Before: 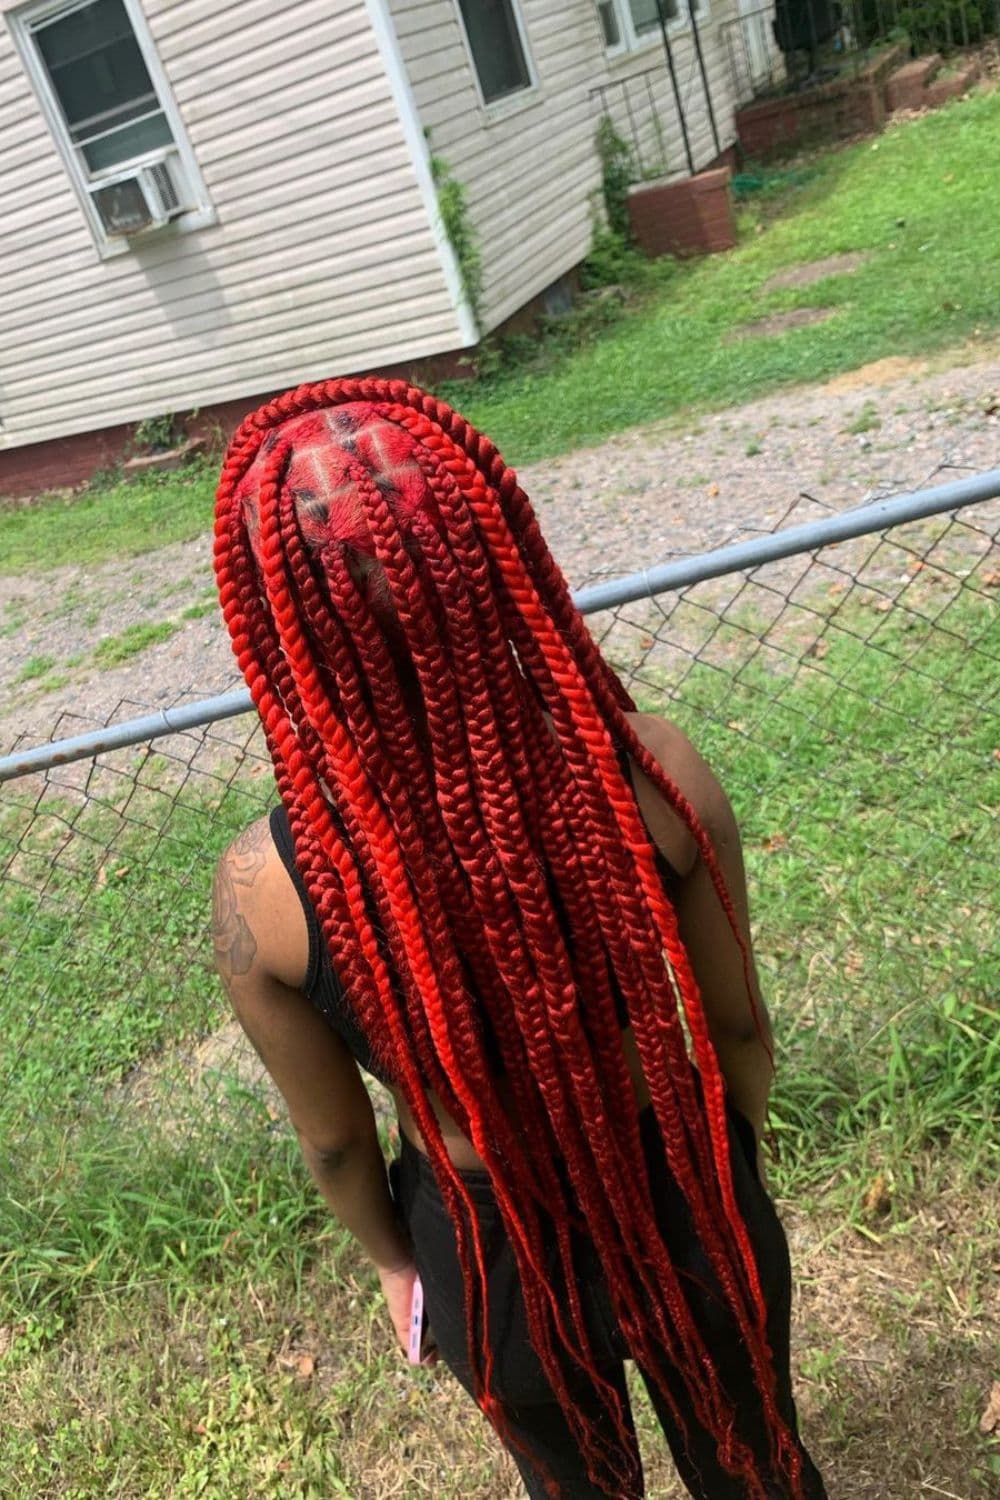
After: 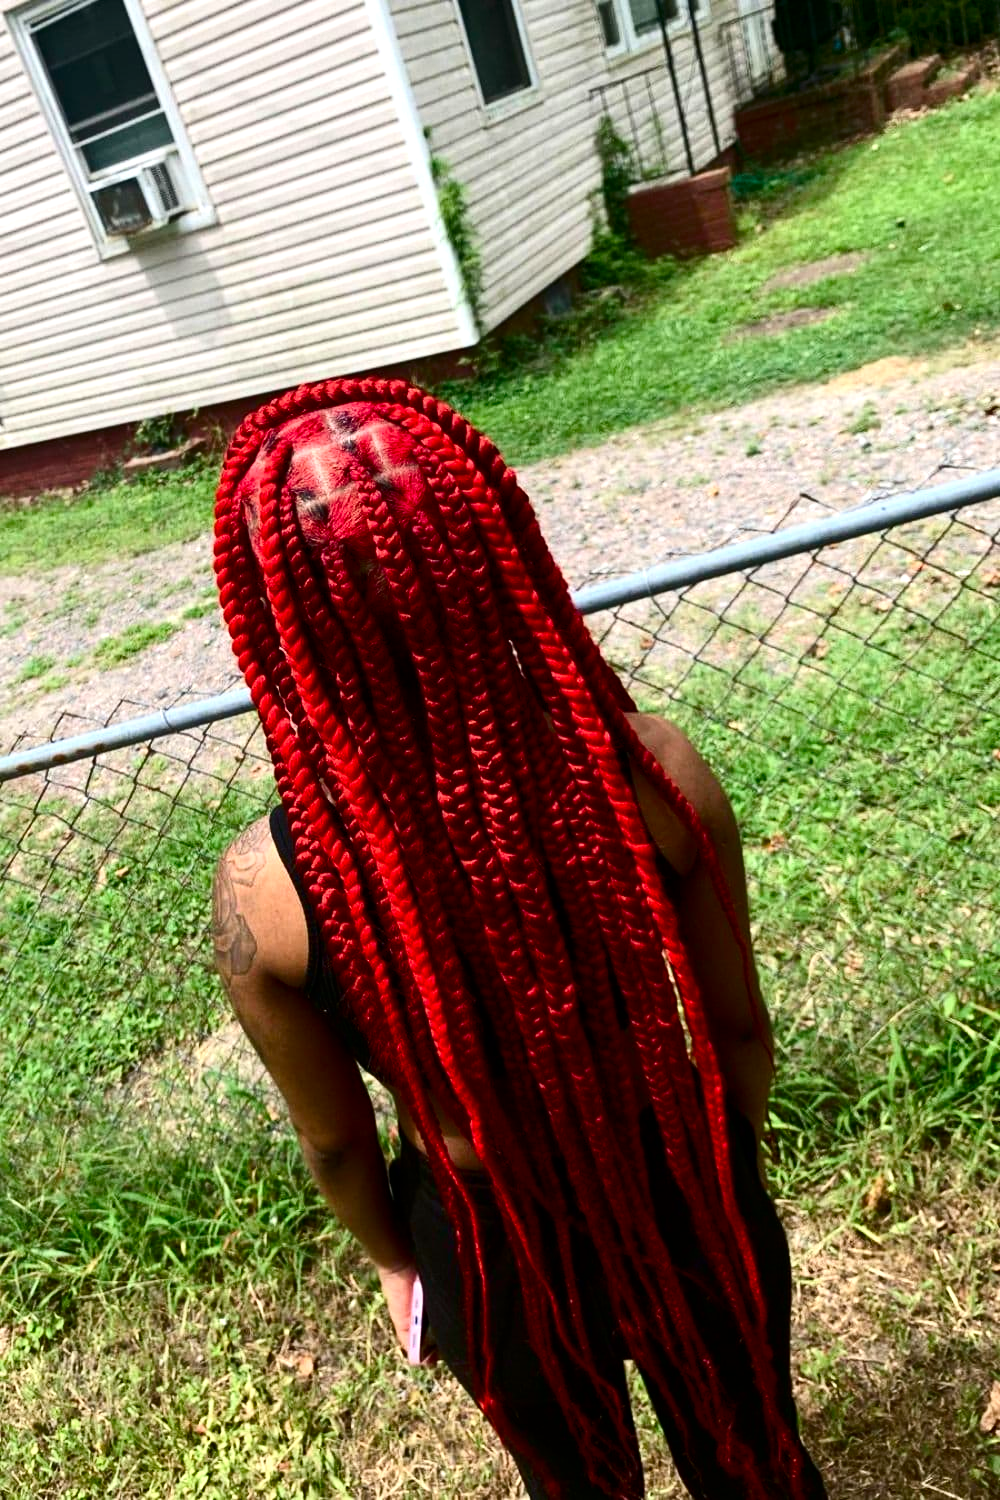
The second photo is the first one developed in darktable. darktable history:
color balance rgb: shadows lift › luminance -20%, power › hue 72.24°, highlights gain › luminance 15%, global offset › hue 171.6°, perceptual saturation grading › highlights -30%, perceptual saturation grading › shadows 20%, global vibrance 30%, contrast 10%
contrast brightness saturation: contrast 0.19, brightness -0.11, saturation 0.21
